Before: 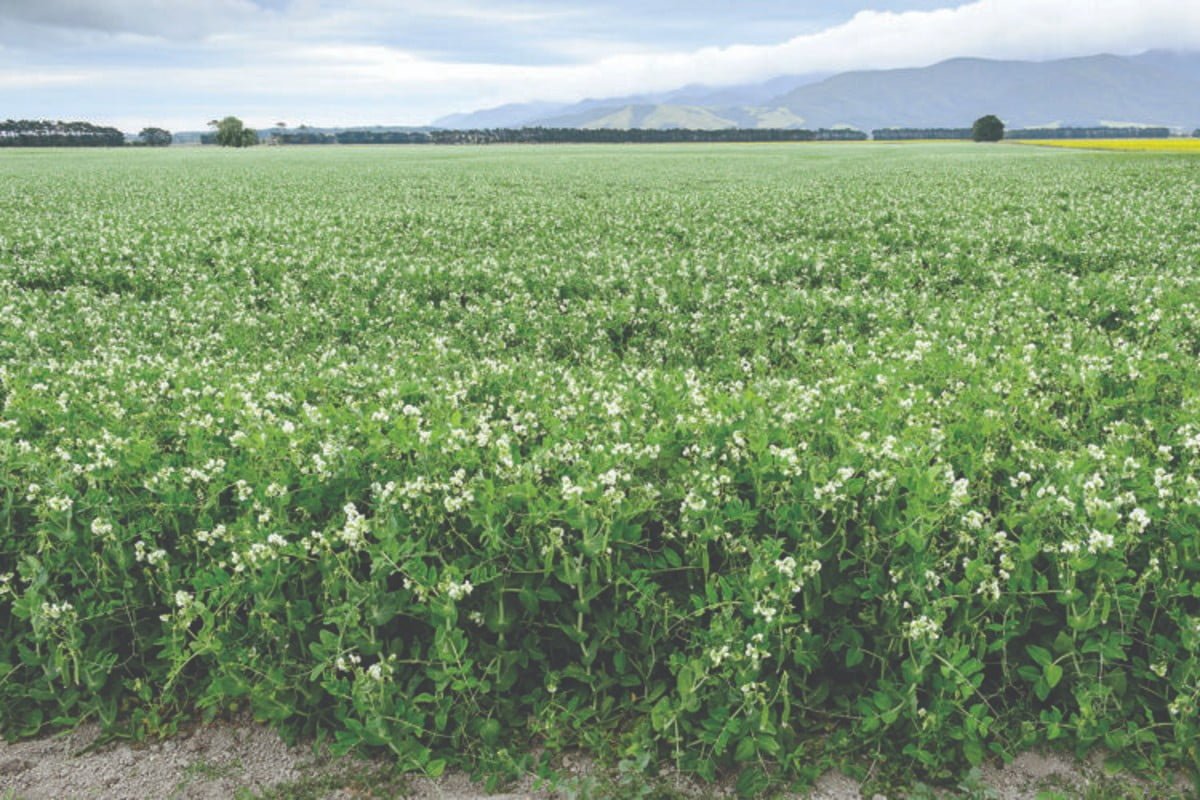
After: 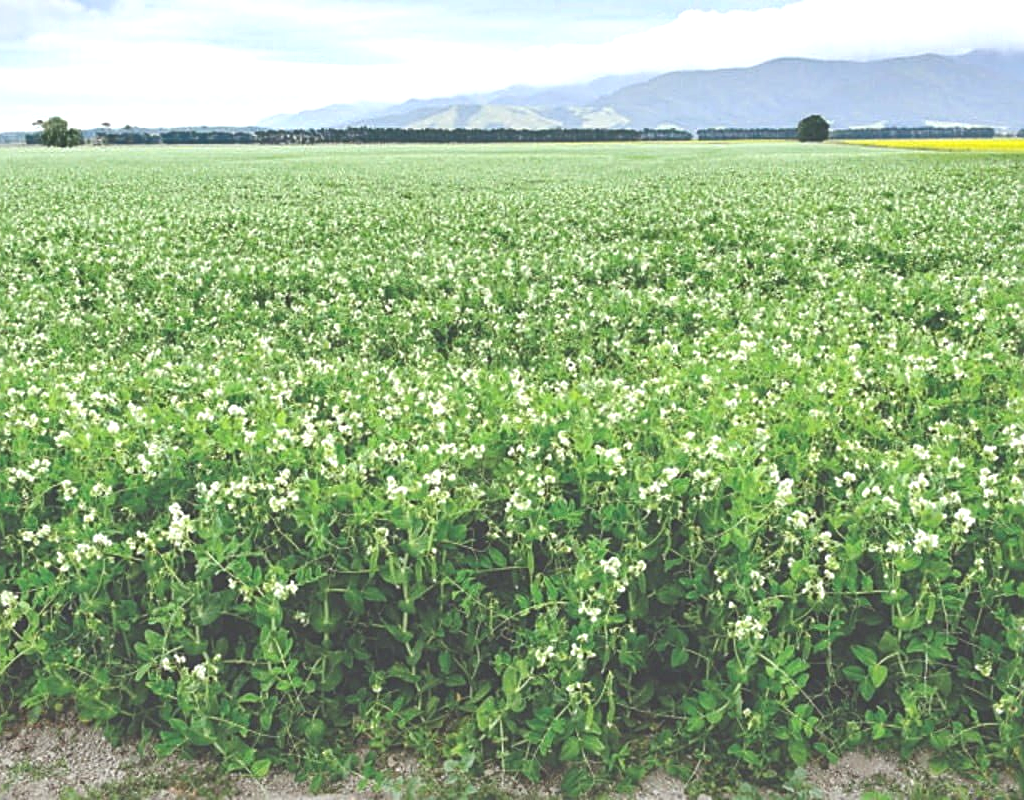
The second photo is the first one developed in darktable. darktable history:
shadows and highlights: shadows 37.27, highlights -28.18, soften with gaussian
sharpen: on, module defaults
exposure: black level correction 0, exposure 0.5 EV, compensate highlight preservation false
crop and rotate: left 14.584%
